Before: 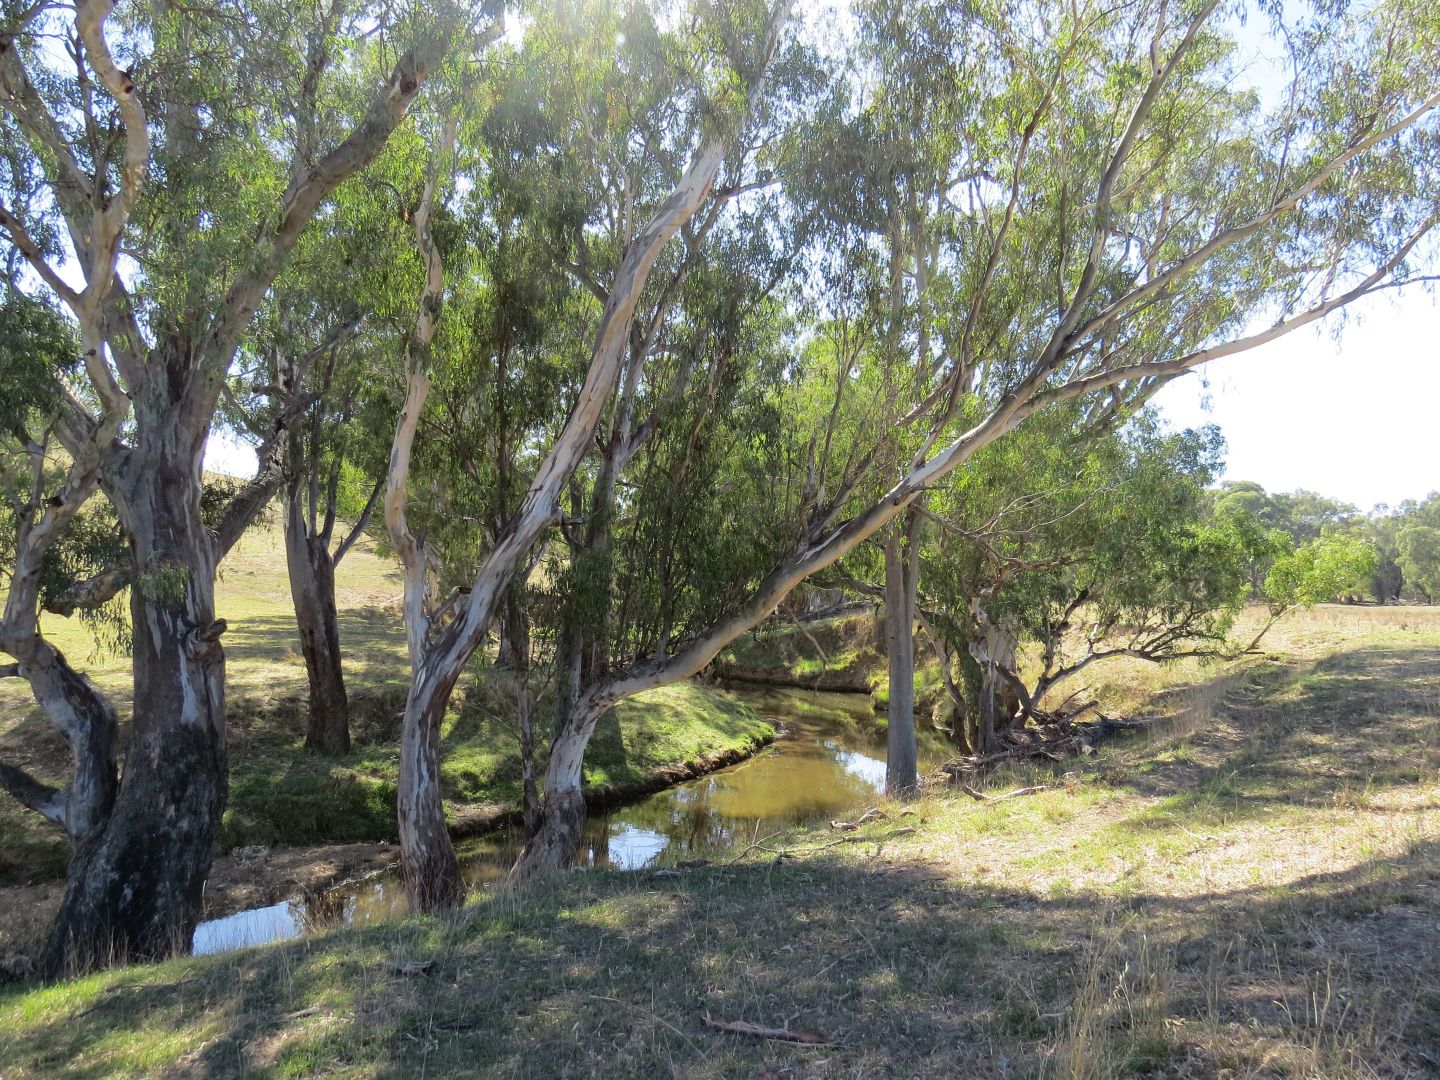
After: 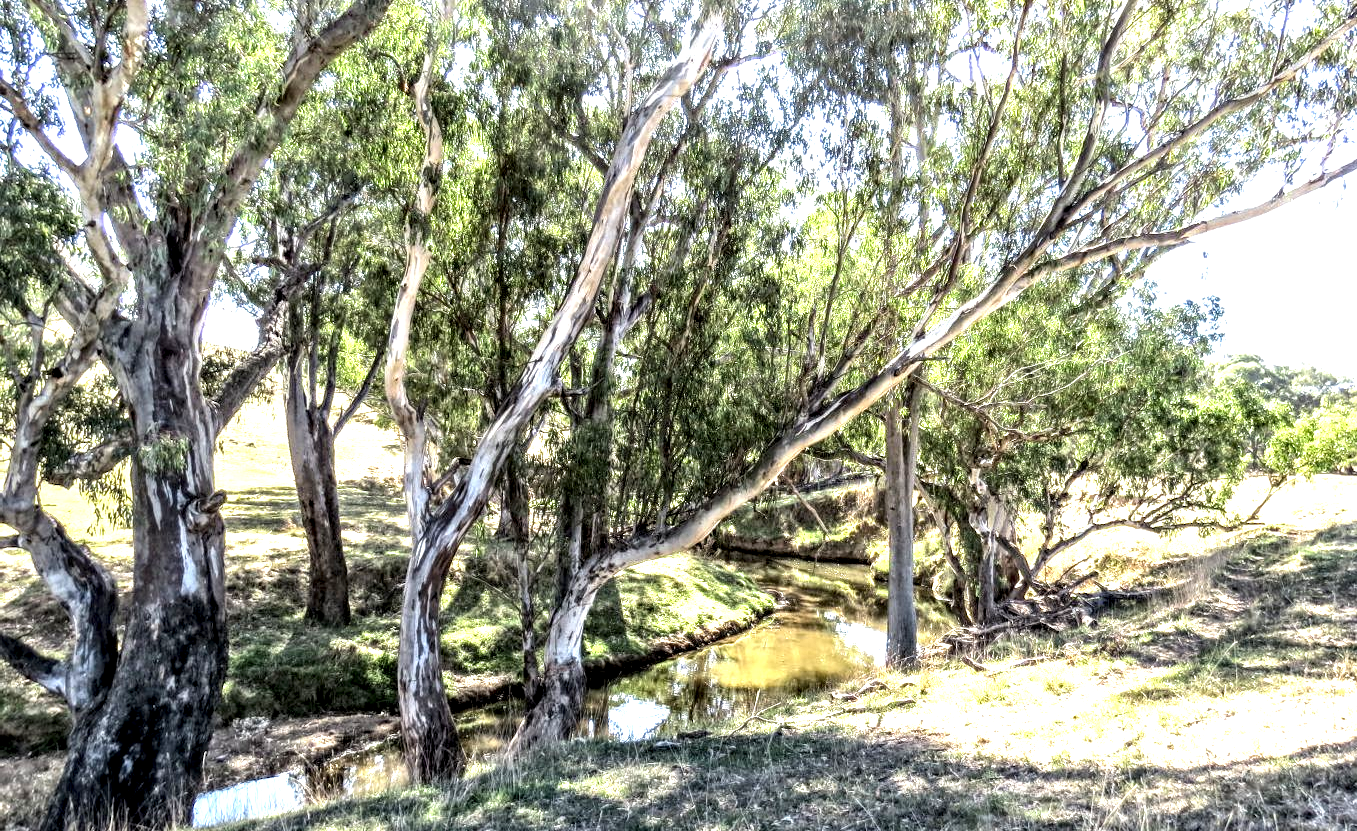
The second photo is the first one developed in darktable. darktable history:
exposure: black level correction 0, exposure 1 EV, compensate exposure bias true, compensate highlight preservation false
crop and rotate: angle 0.031°, top 11.98%, right 5.679%, bottom 10.949%
local contrast: highlights 2%, shadows 5%, detail 182%
contrast equalizer: octaves 7, y [[0.511, 0.558, 0.631, 0.632, 0.559, 0.512], [0.5 ×6], [0.507, 0.559, 0.627, 0.644, 0.647, 0.647], [0 ×6], [0 ×6]]
